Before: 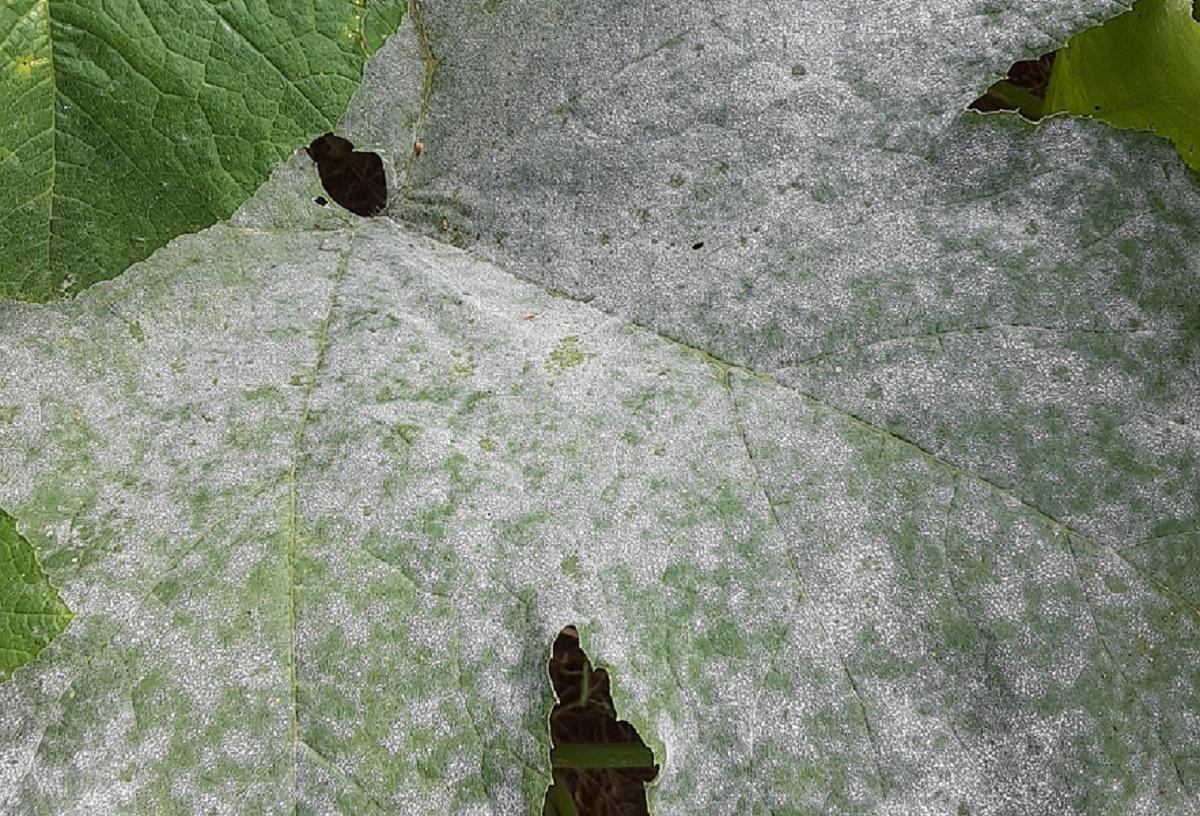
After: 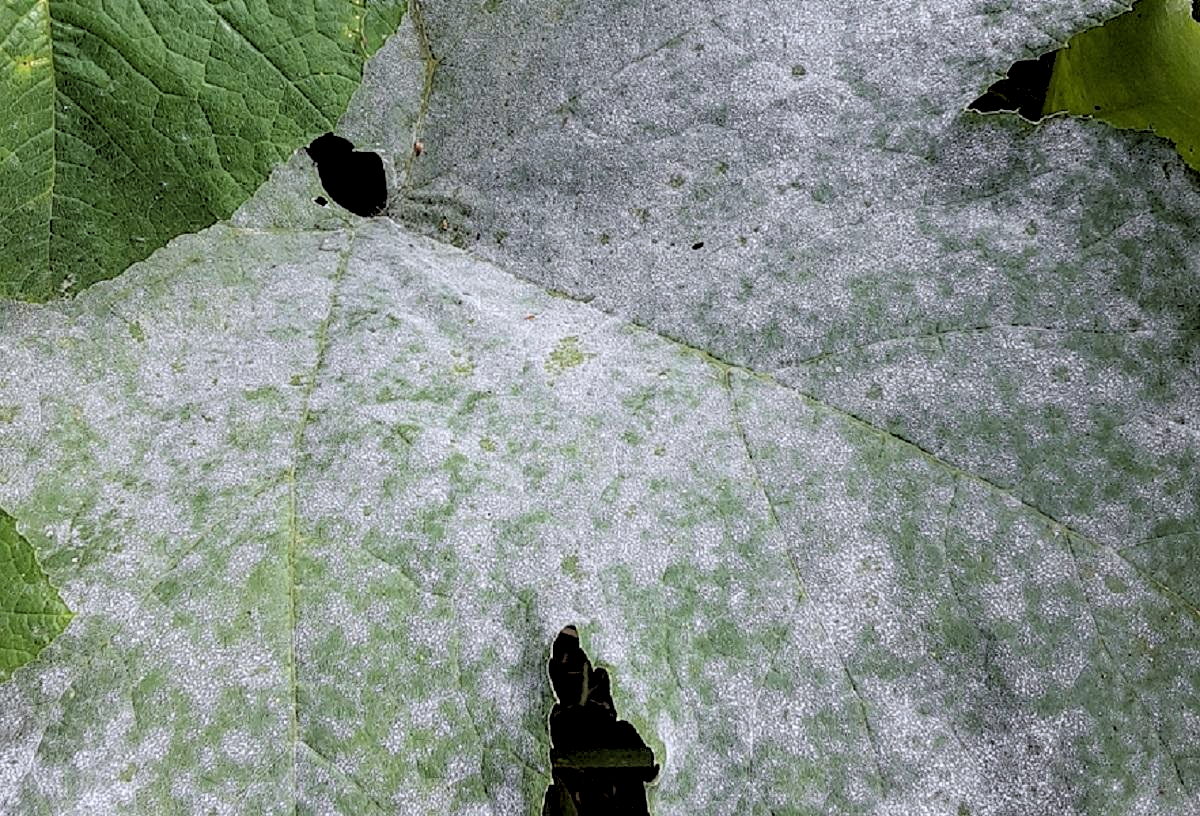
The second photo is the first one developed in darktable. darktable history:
rgb levels: levels [[0.029, 0.461, 0.922], [0, 0.5, 1], [0, 0.5, 1]]
white balance: red 0.984, blue 1.059
